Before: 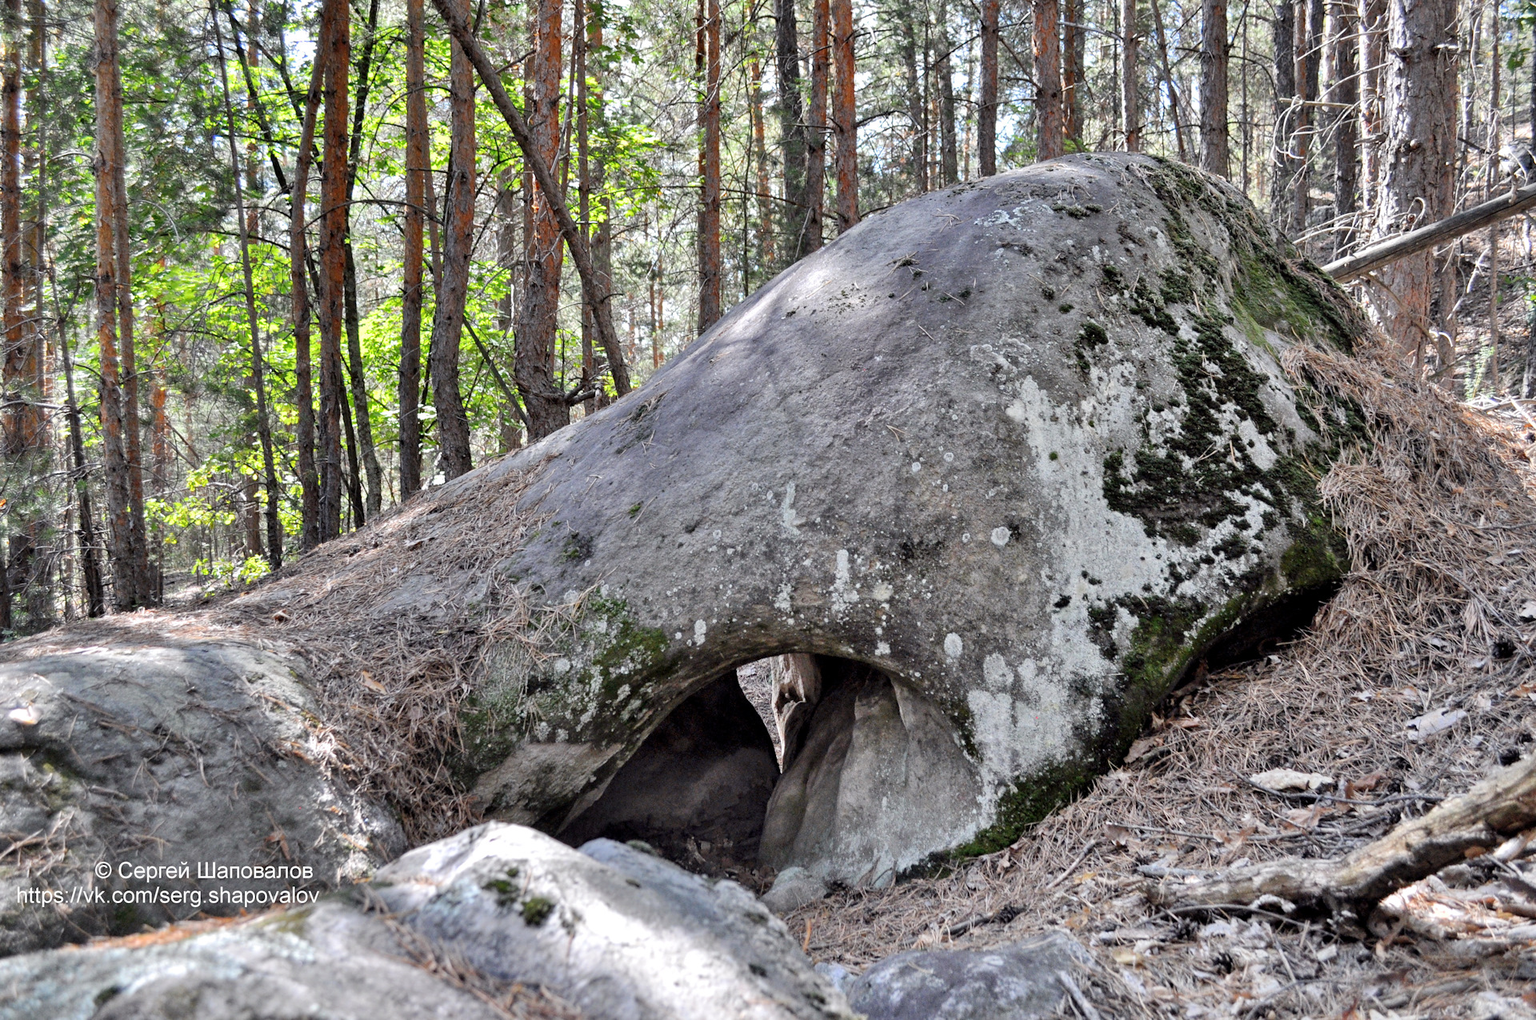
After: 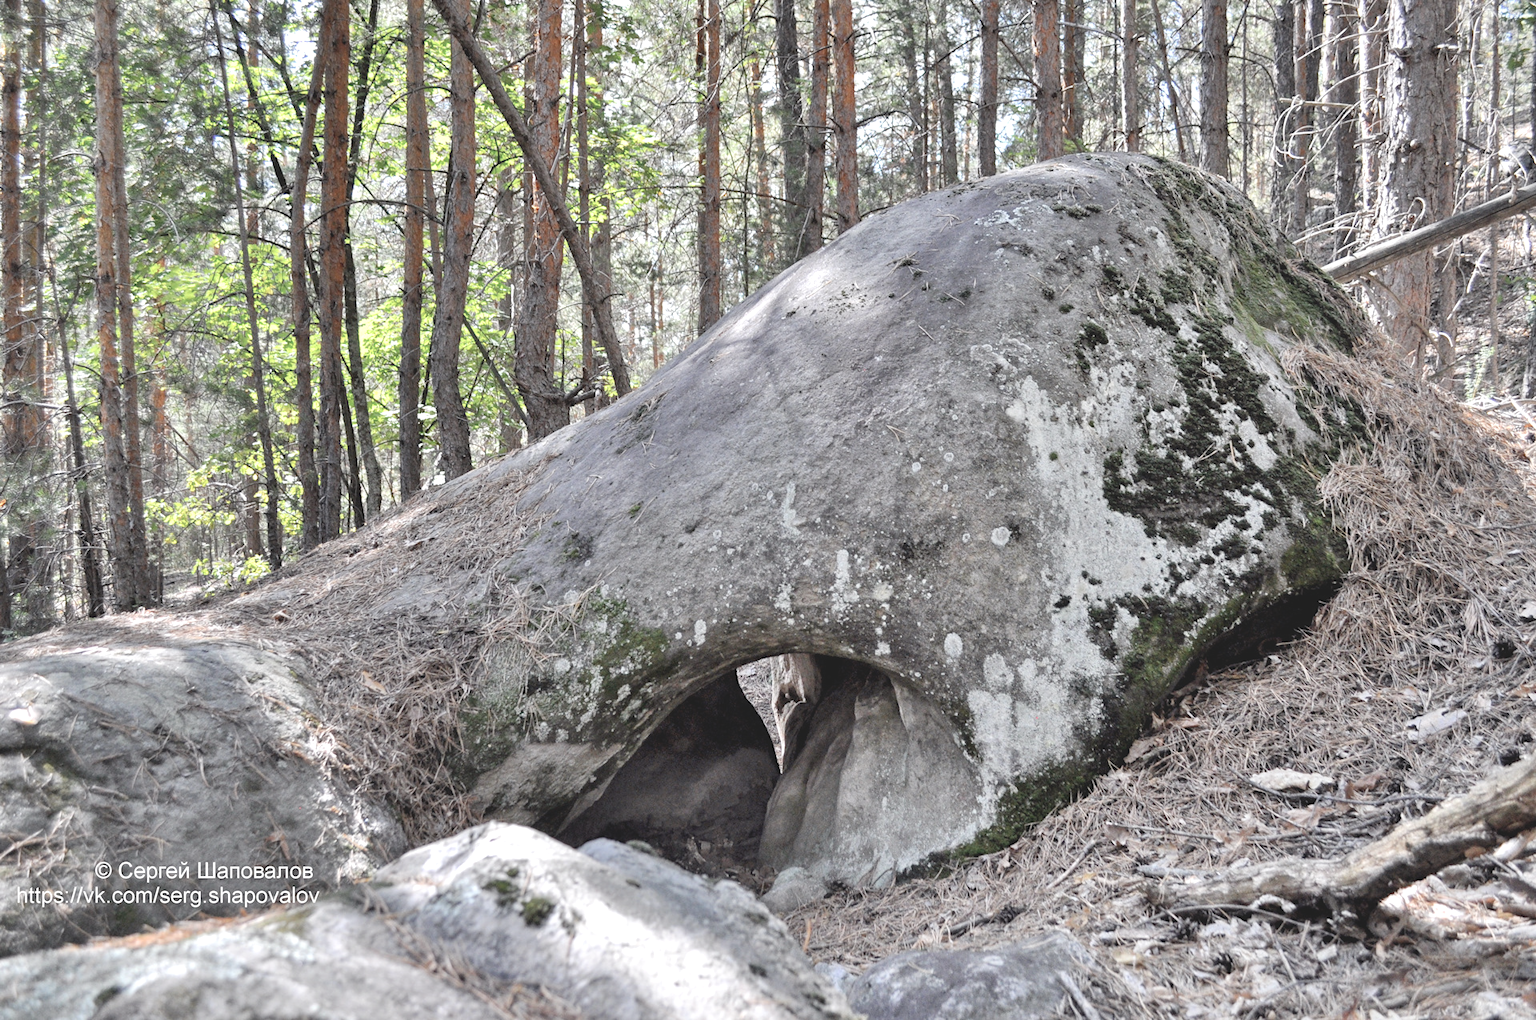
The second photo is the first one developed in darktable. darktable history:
exposure: black level correction 0, exposure 0.703 EV, compensate exposure bias true, compensate highlight preservation false
contrast brightness saturation: contrast -0.242, saturation -0.442
